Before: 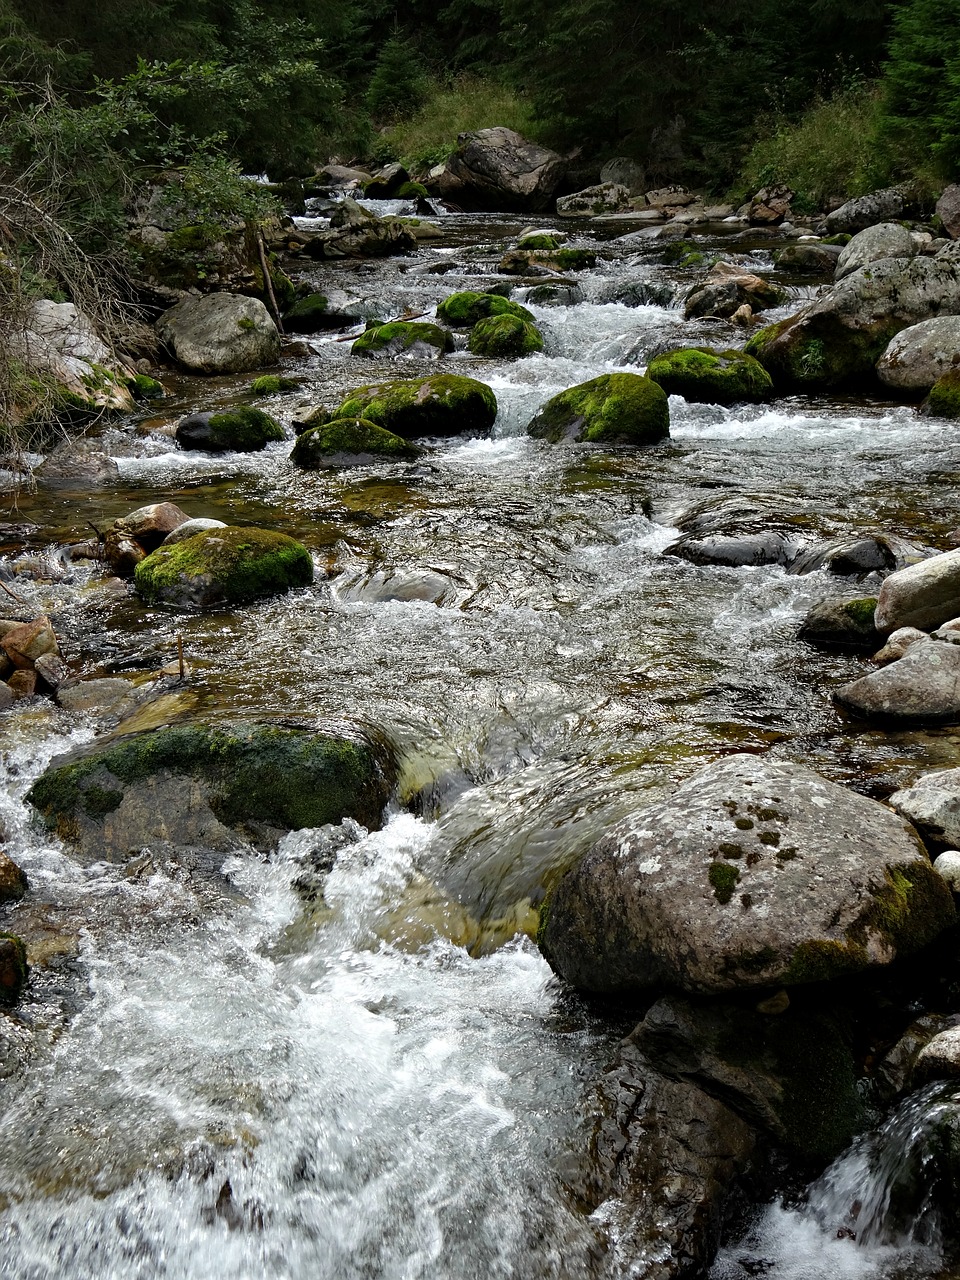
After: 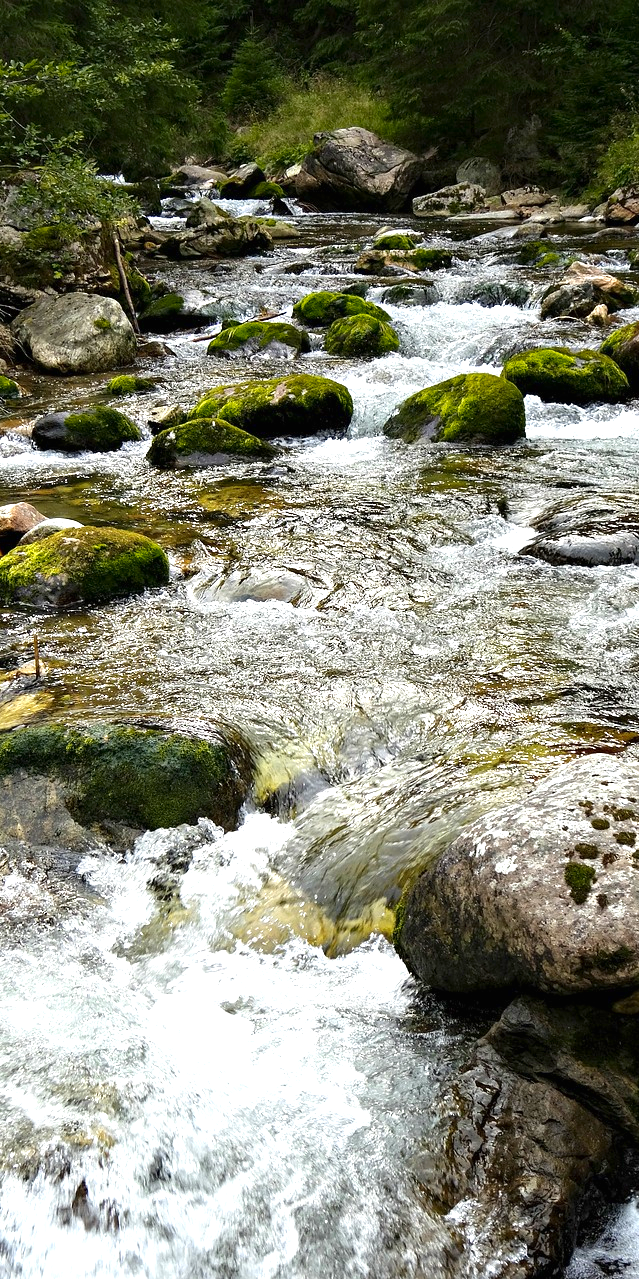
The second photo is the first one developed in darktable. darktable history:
color zones: curves: ch0 [(0.099, 0.624) (0.257, 0.596) (0.384, 0.376) (0.529, 0.492) (0.697, 0.564) (0.768, 0.532) (0.908, 0.644)]; ch1 [(0.112, 0.564) (0.254, 0.612) (0.432, 0.676) (0.592, 0.456) (0.743, 0.684) (0.888, 0.536)]; ch2 [(0.25, 0.5) (0.469, 0.36) (0.75, 0.5)]
crop and rotate: left 15.055%, right 18.278%
color balance: mode lift, gamma, gain (sRGB)
exposure: black level correction 0, exposure 0.9 EV, compensate highlight preservation false
